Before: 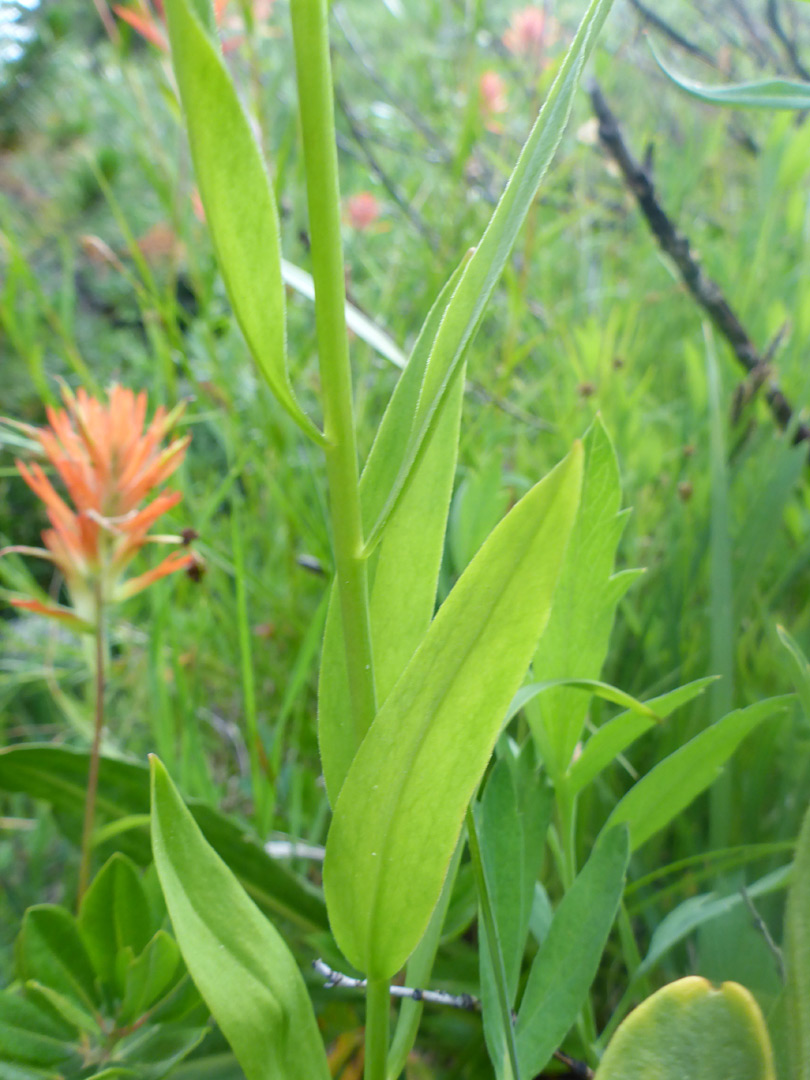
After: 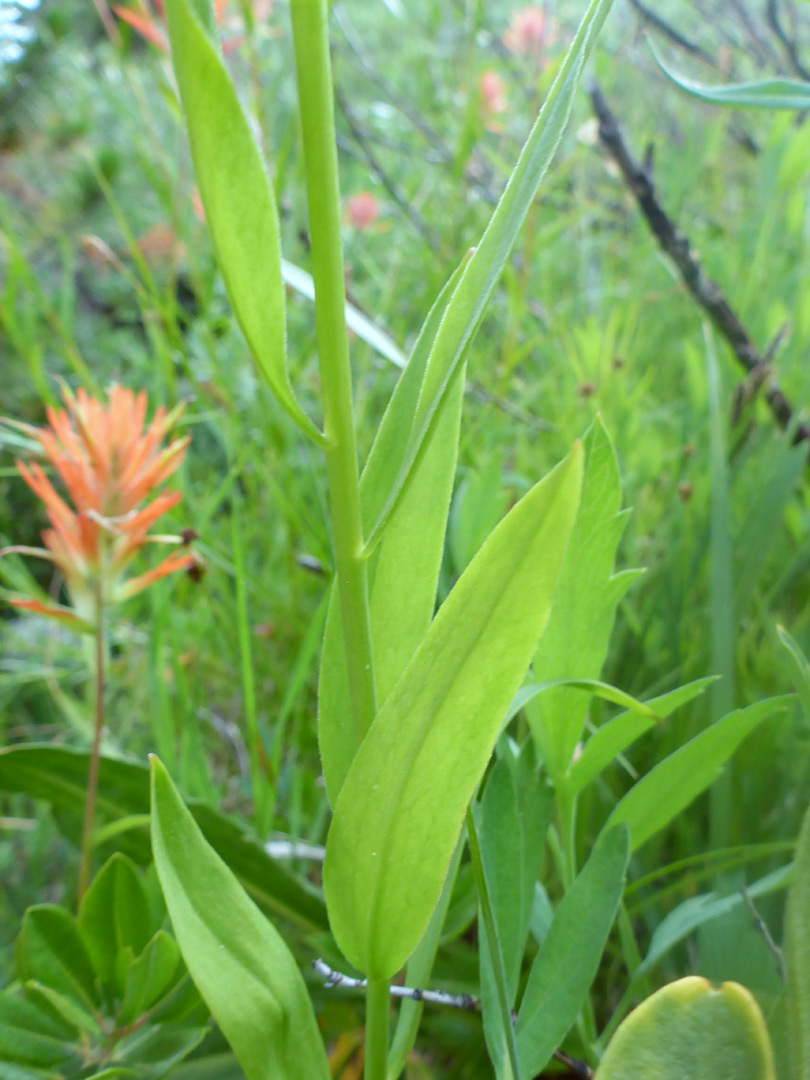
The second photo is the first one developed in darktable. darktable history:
color correction: highlights a* -4.86, highlights b* -3.7, shadows a* 3.77, shadows b* 4.38
